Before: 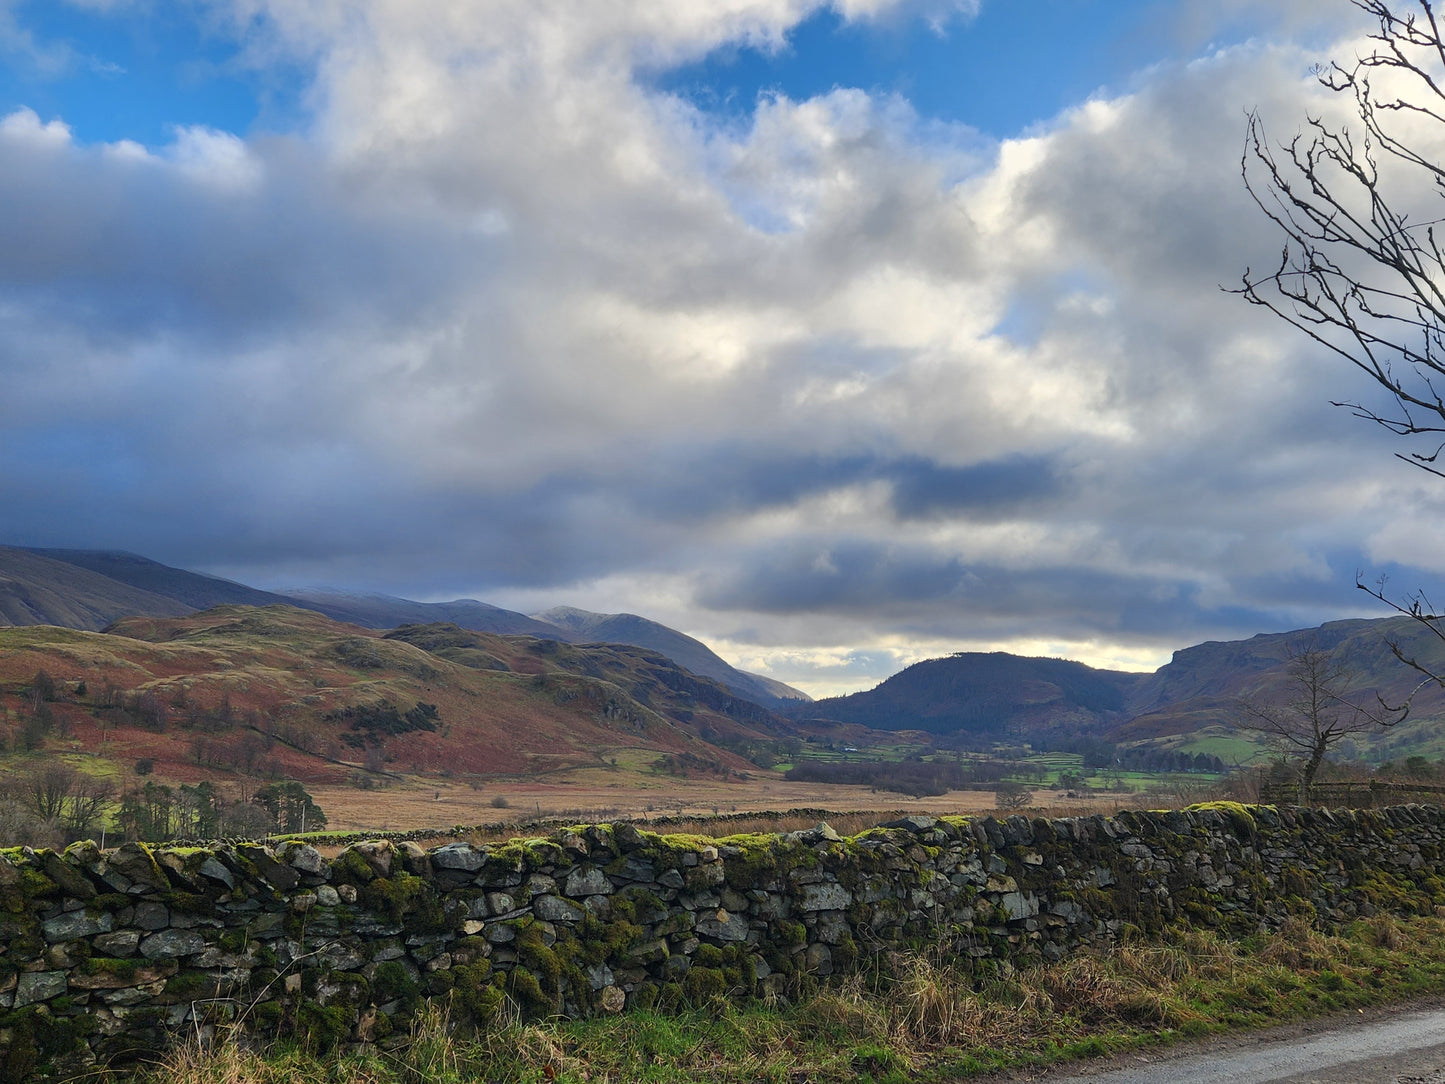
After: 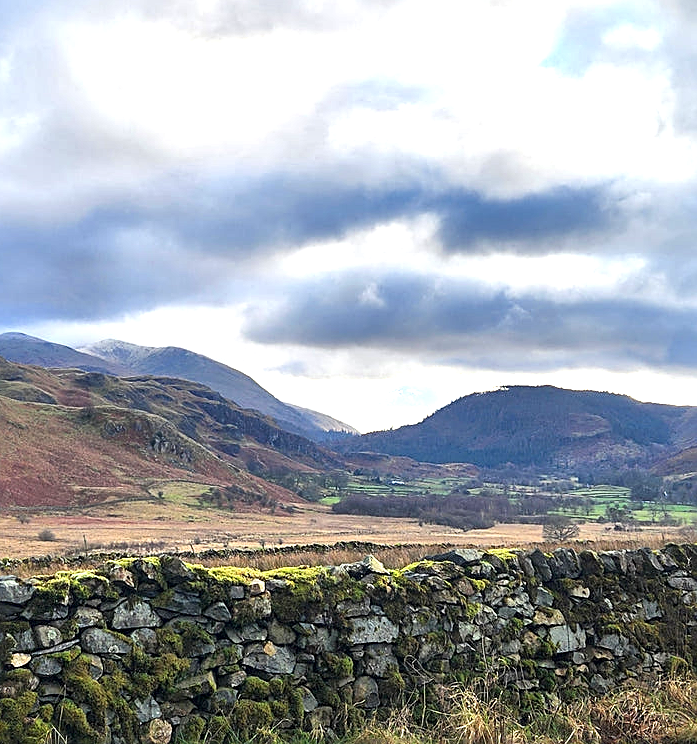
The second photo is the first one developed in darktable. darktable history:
exposure: black level correction 0, exposure 1.1 EV, compensate highlight preservation false
crop: left 31.379%, top 24.658%, right 20.326%, bottom 6.628%
local contrast: mode bilateral grid, contrast 20, coarseness 50, detail 171%, midtone range 0.2
sharpen: on, module defaults
